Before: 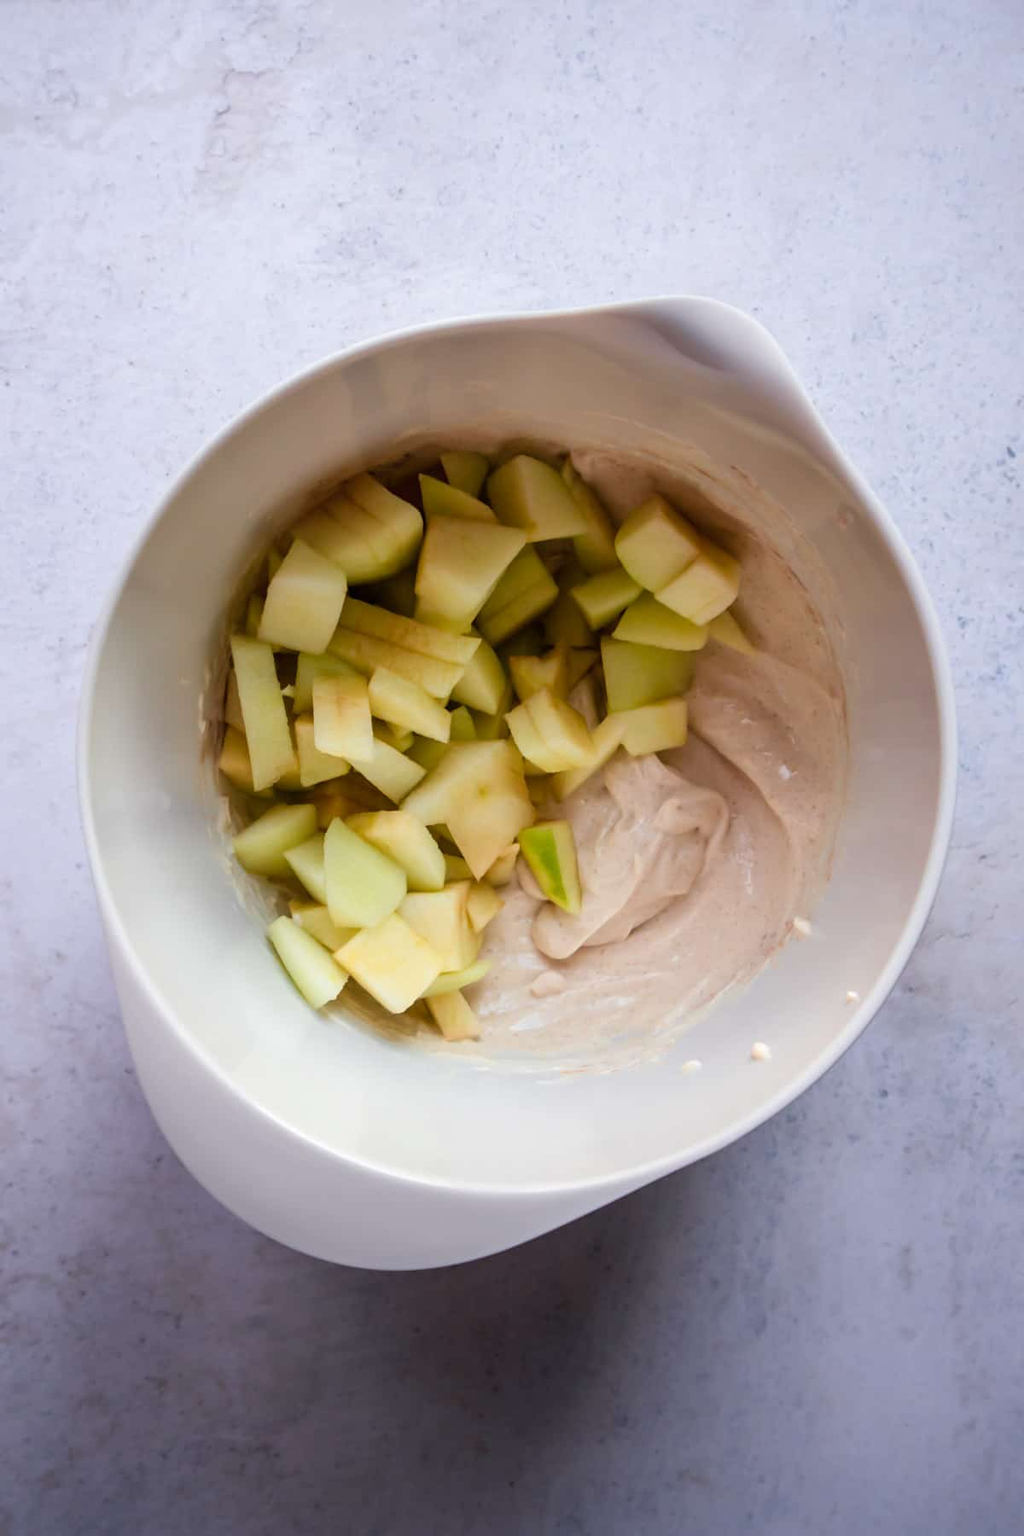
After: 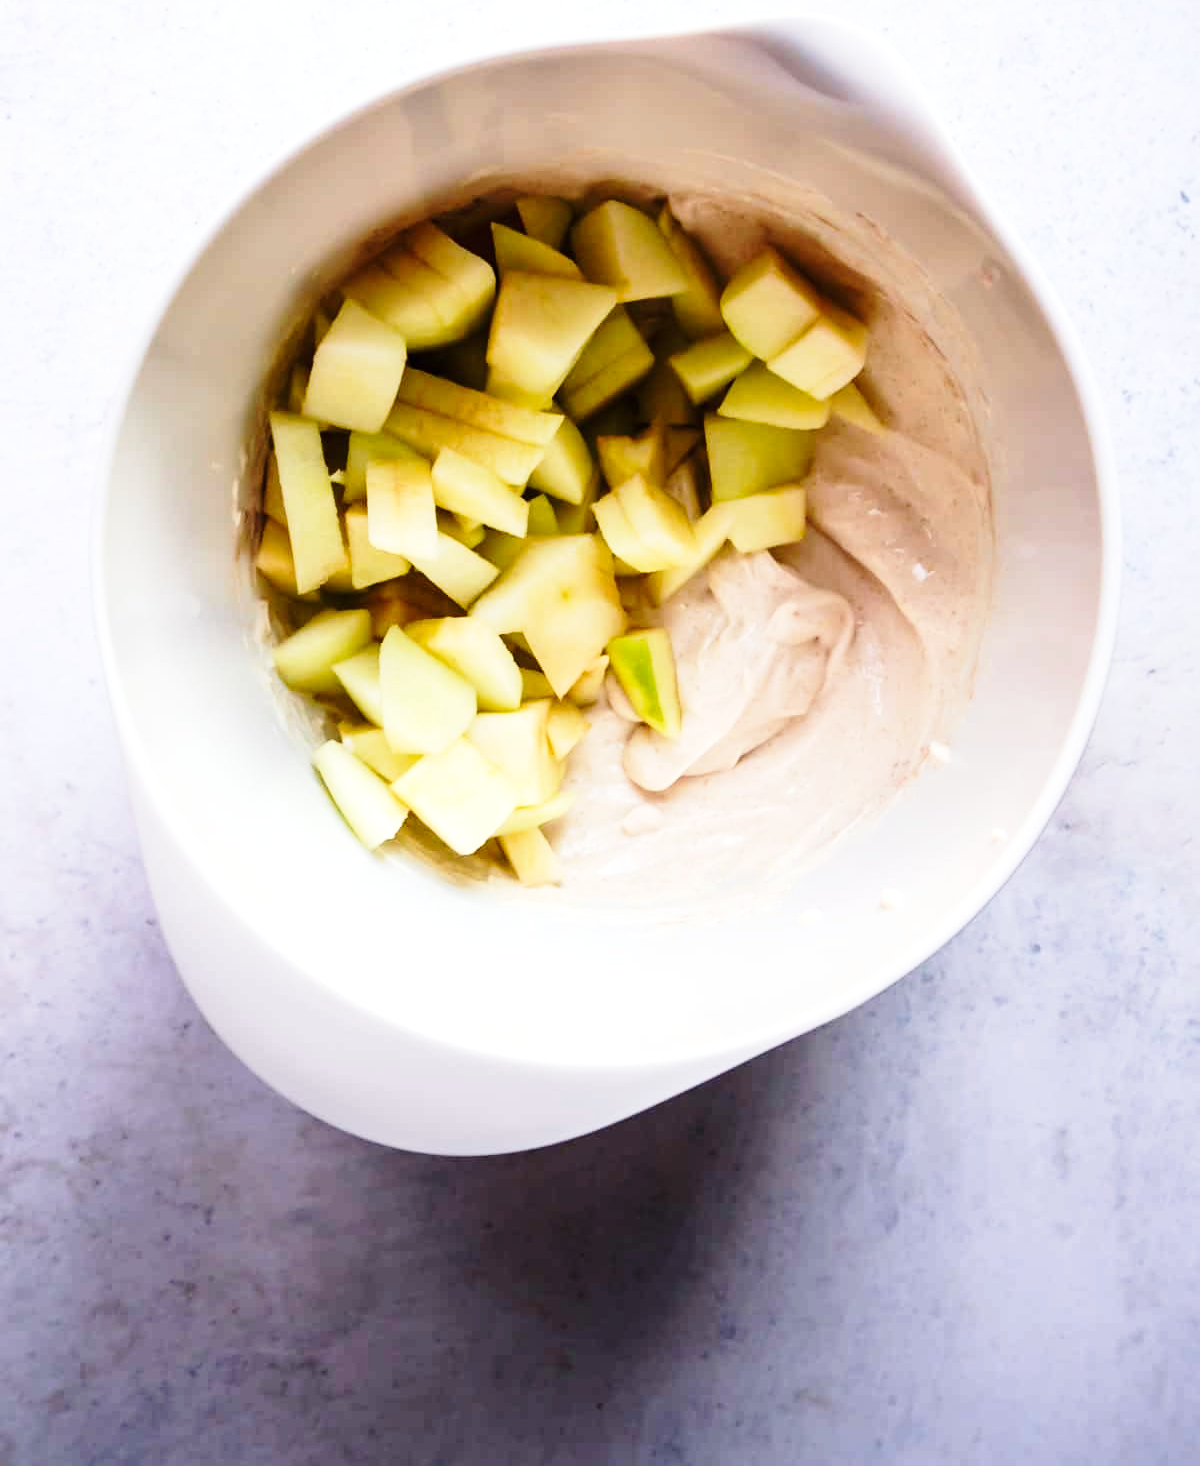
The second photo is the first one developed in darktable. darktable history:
base curve: curves: ch0 [(0, 0) (0.028, 0.03) (0.121, 0.232) (0.46, 0.748) (0.859, 0.968) (1, 1)], preserve colors none
crop and rotate: top 18.507%
tone equalizer: -8 EV -0.417 EV, -7 EV -0.389 EV, -6 EV -0.333 EV, -5 EV -0.222 EV, -3 EV 0.222 EV, -2 EV 0.333 EV, -1 EV 0.389 EV, +0 EV 0.417 EV, edges refinement/feathering 500, mask exposure compensation -1.57 EV, preserve details no
